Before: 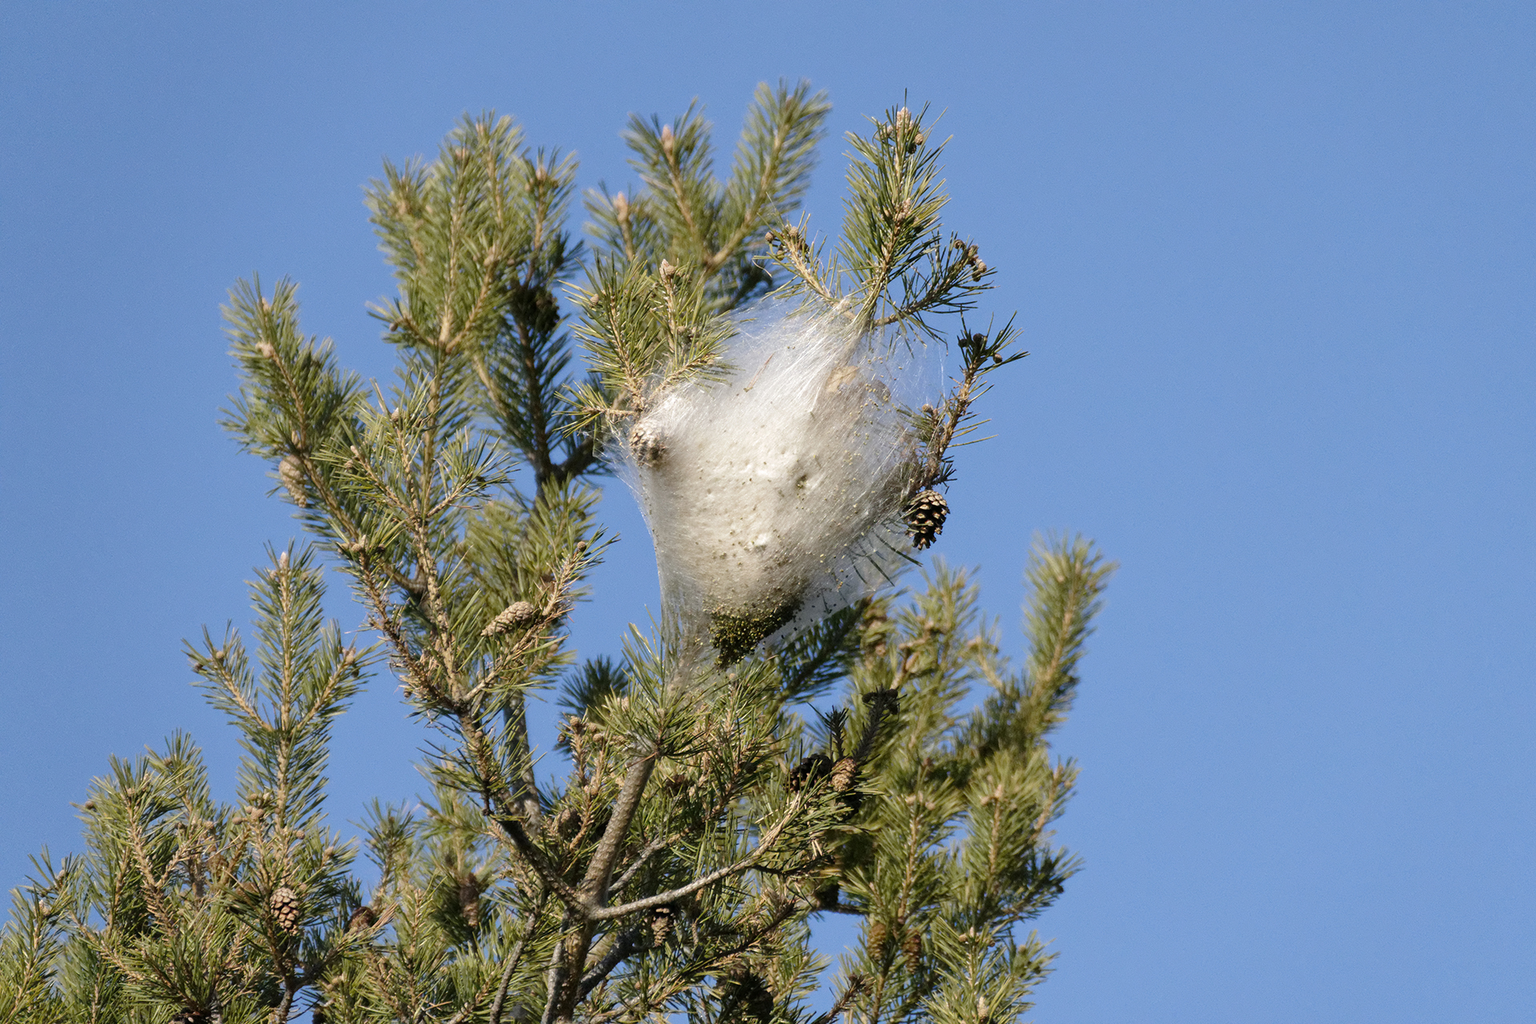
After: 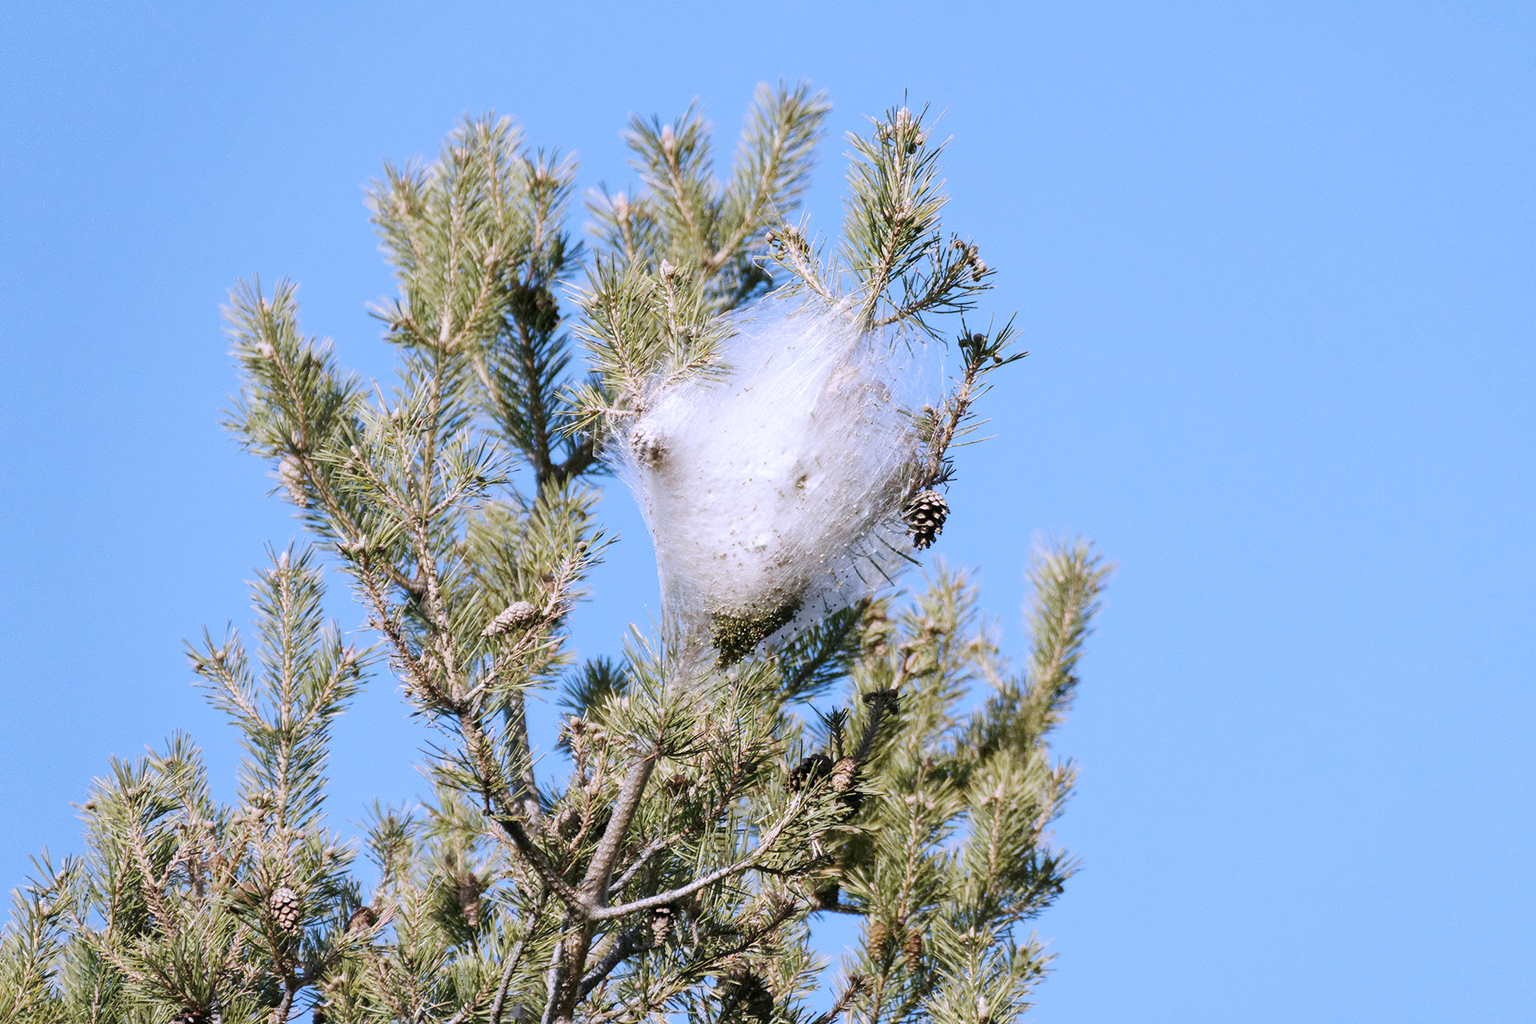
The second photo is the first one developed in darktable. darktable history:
base curve: curves: ch0 [(0, 0) (0.208, 0.289) (0.578, 0.729) (1, 1)]
color correction: highlights a* 4.47, highlights b* -21.39
